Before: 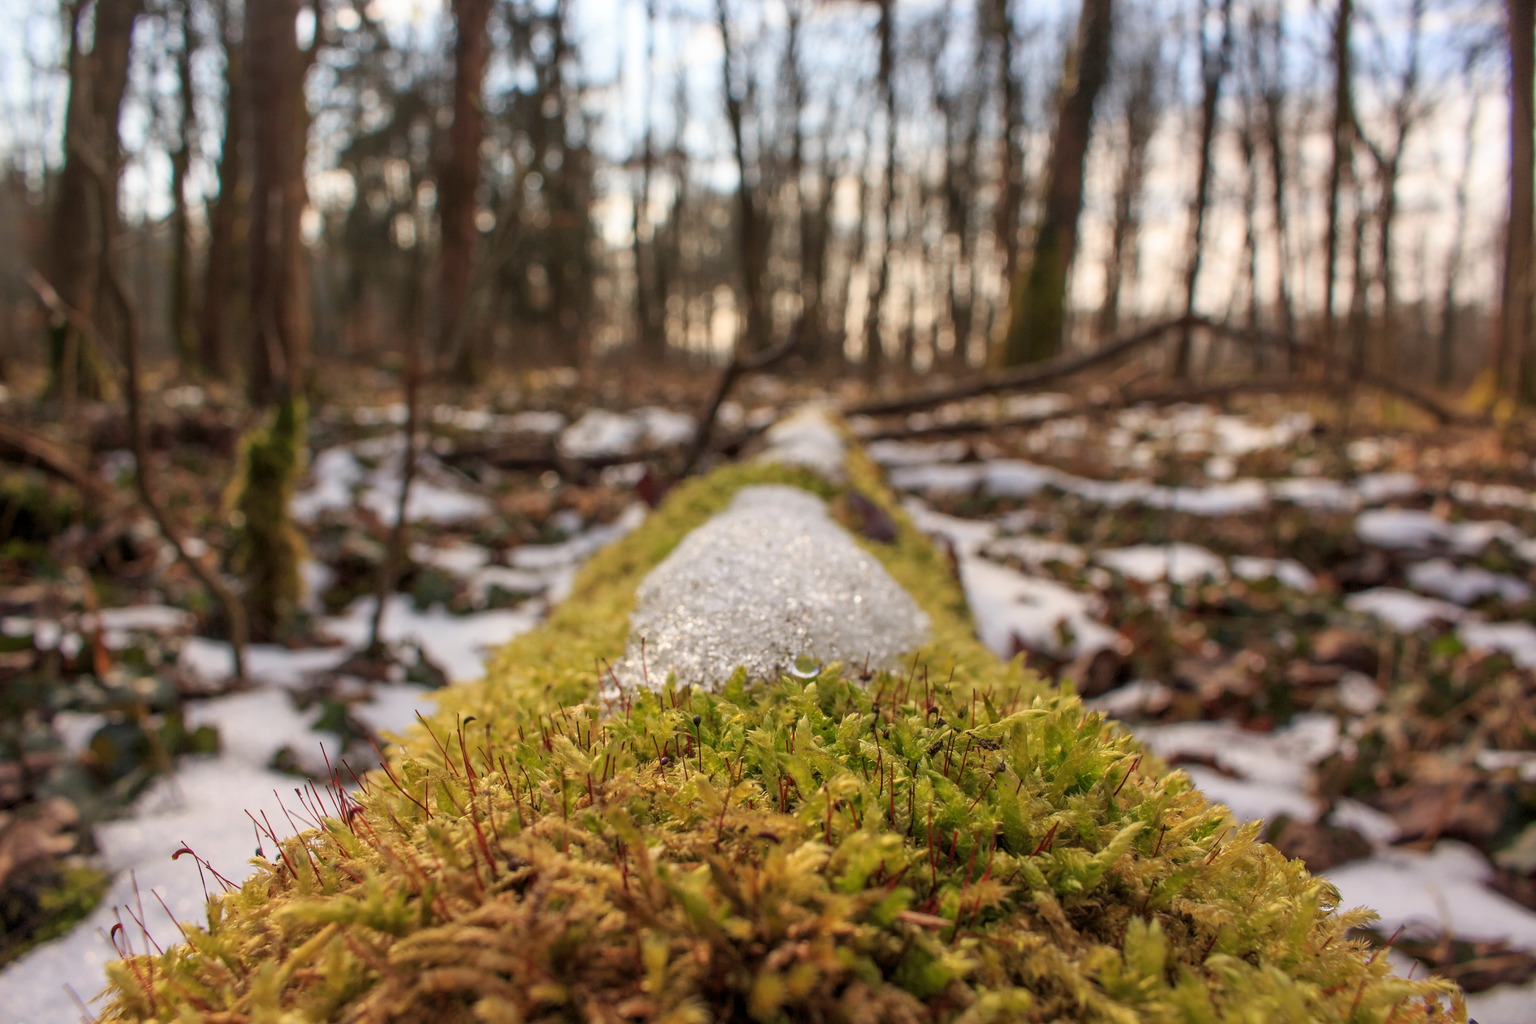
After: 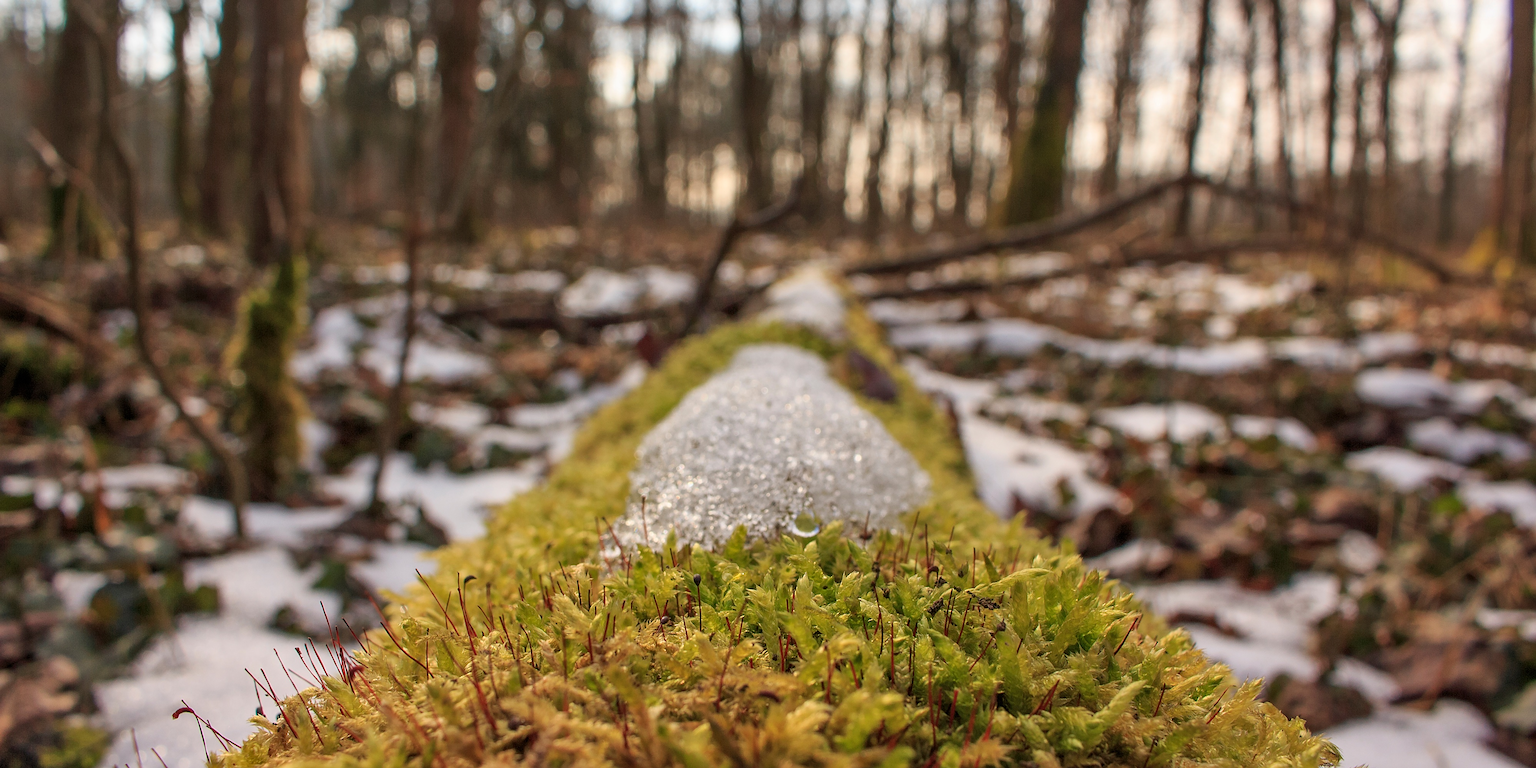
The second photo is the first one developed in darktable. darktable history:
crop: top 13.819%, bottom 11.169%
sharpen: on, module defaults
shadows and highlights: shadows 32.83, highlights -47.7, soften with gaussian
